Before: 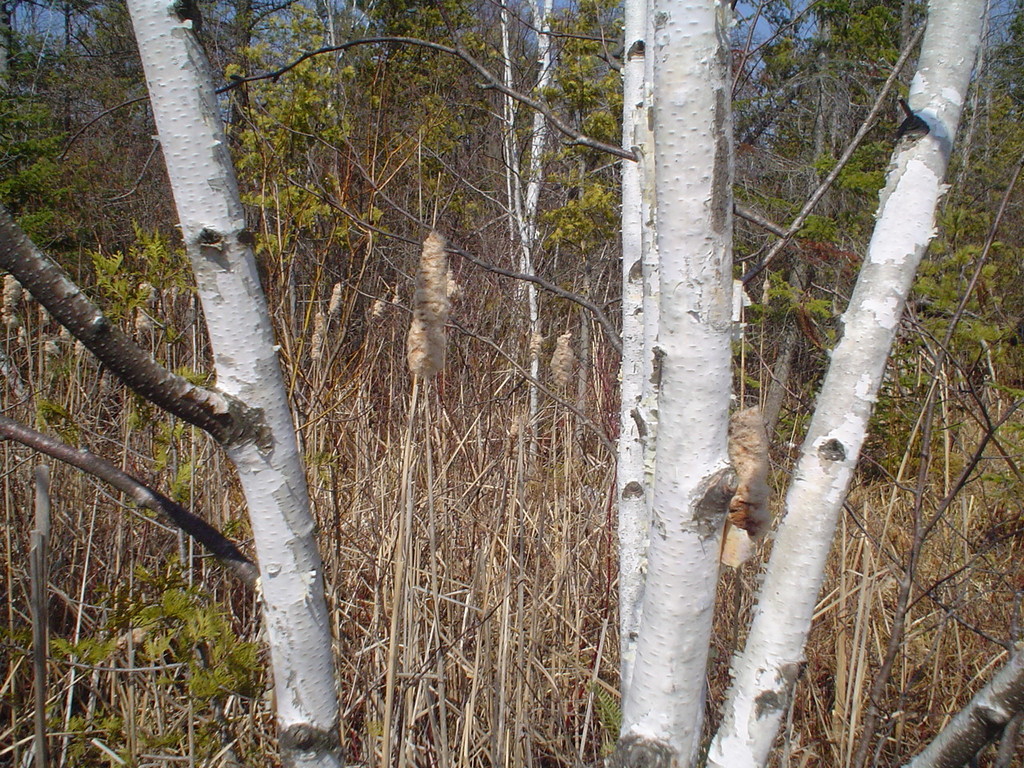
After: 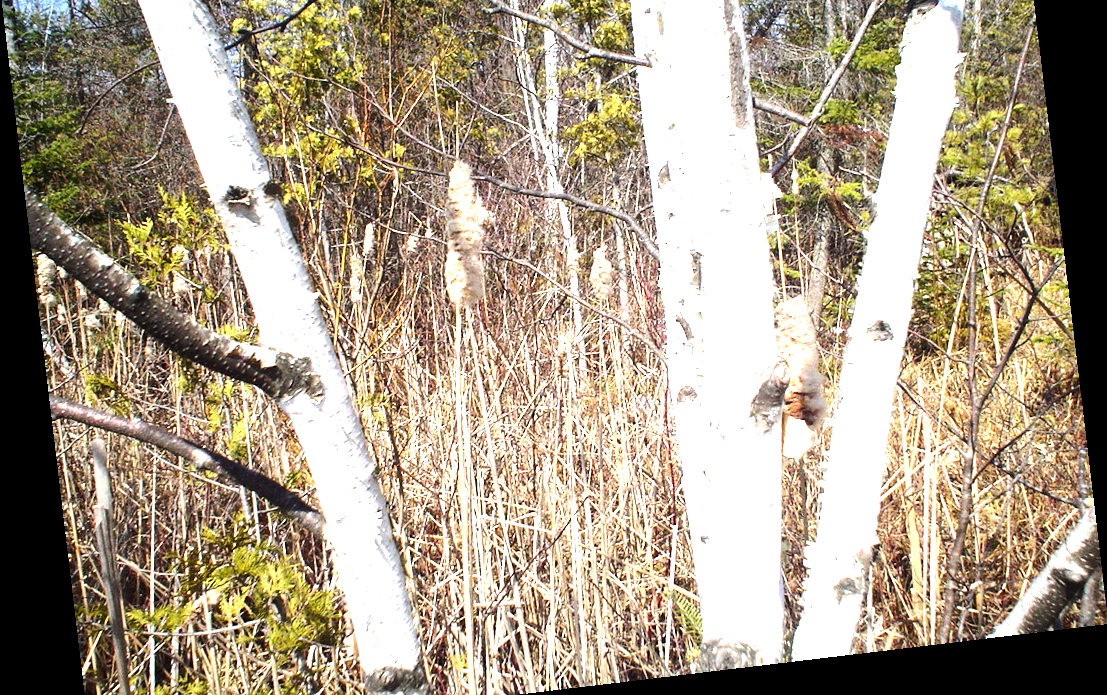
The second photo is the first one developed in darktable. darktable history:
tone equalizer: -8 EV -1.08 EV, -7 EV -1.01 EV, -6 EV -0.867 EV, -5 EV -0.578 EV, -3 EV 0.578 EV, -2 EV 0.867 EV, -1 EV 1.01 EV, +0 EV 1.08 EV, edges refinement/feathering 500, mask exposure compensation -1.57 EV, preserve details no
crop and rotate: top 15.774%, bottom 5.506%
rotate and perspective: rotation -6.83°, automatic cropping off
exposure: black level correction 0.001, exposure 1.116 EV, compensate highlight preservation false
